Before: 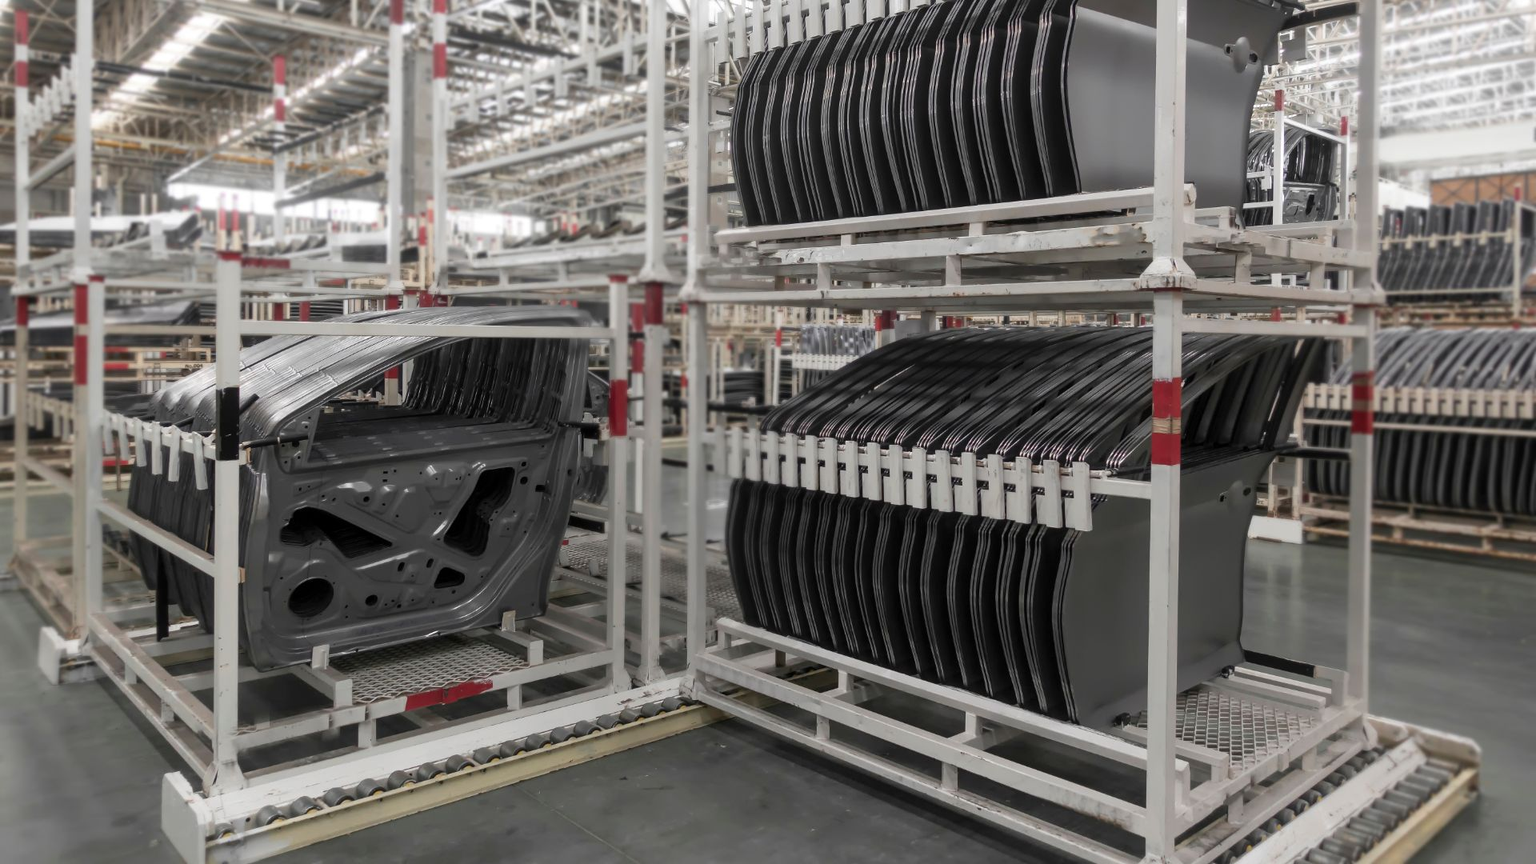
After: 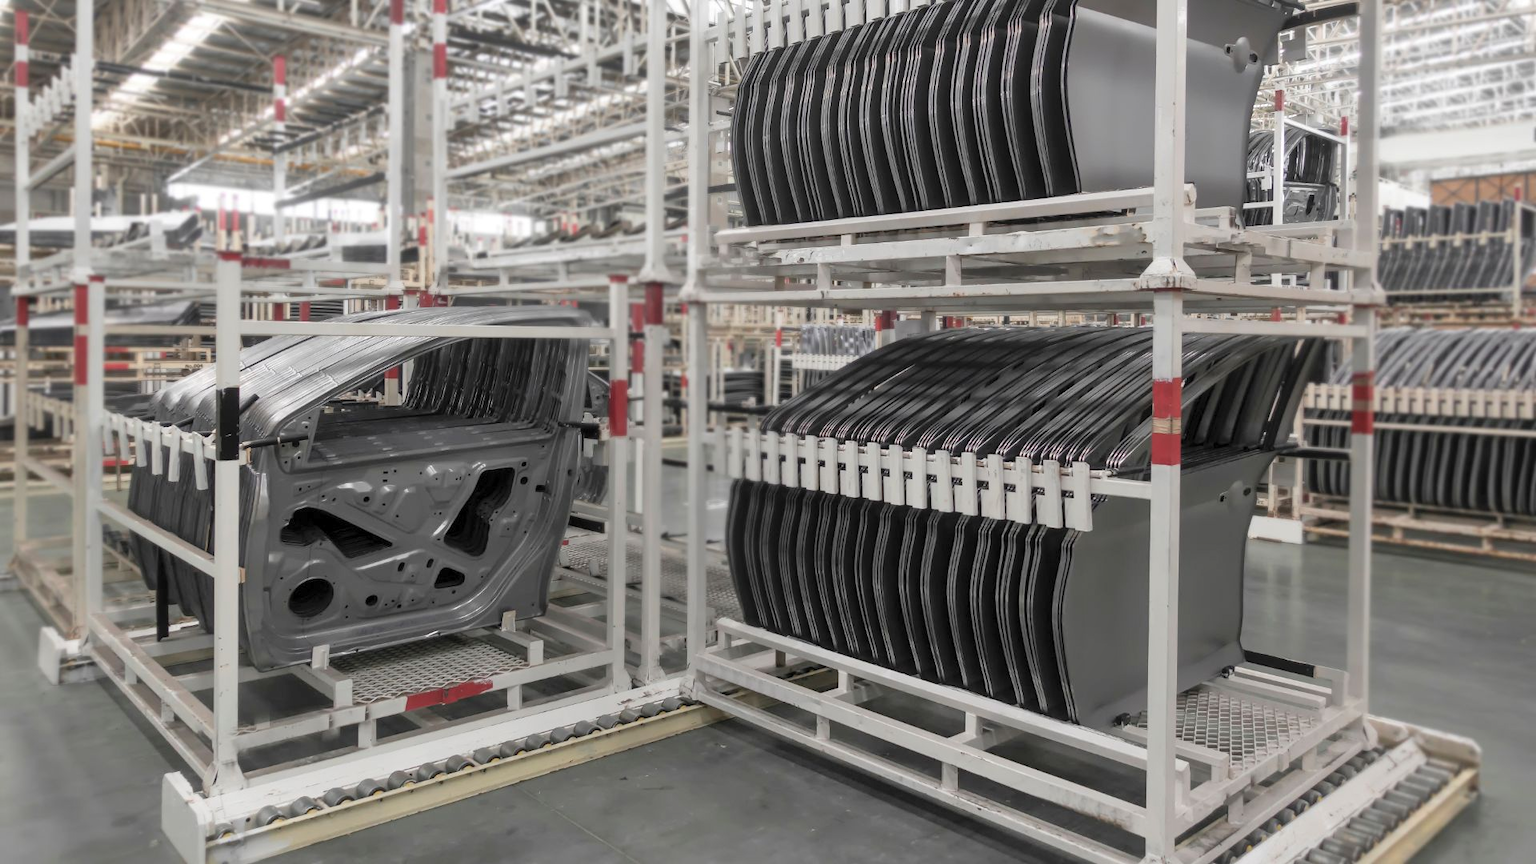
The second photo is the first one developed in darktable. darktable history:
contrast brightness saturation: brightness 0.129
shadows and highlights: soften with gaussian
